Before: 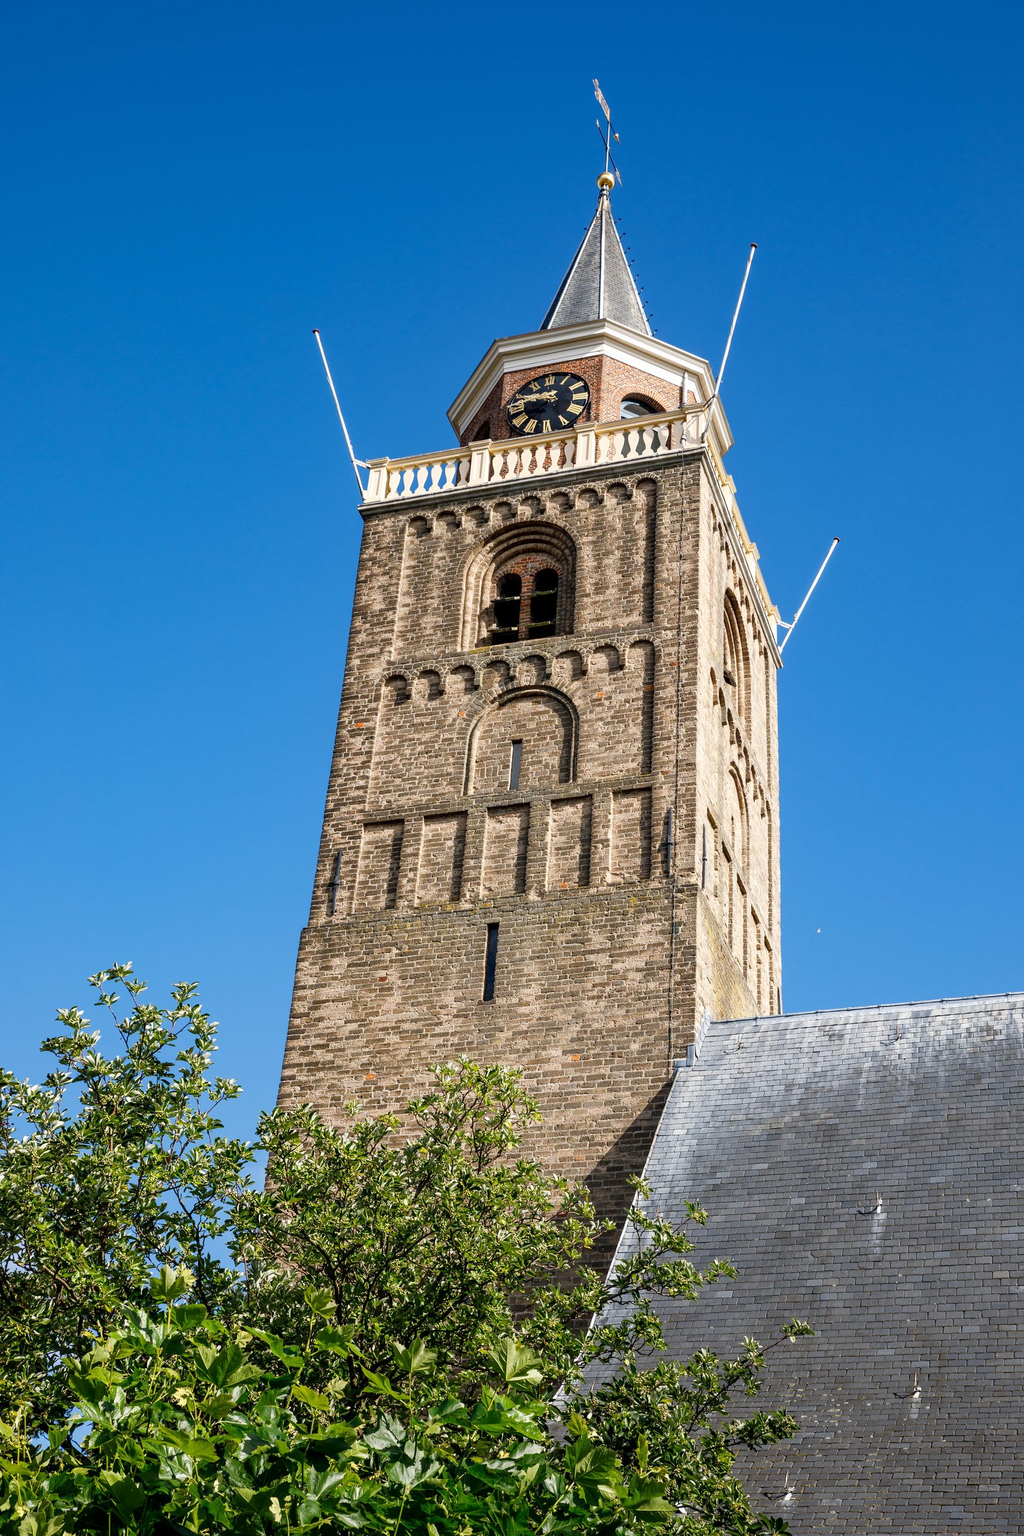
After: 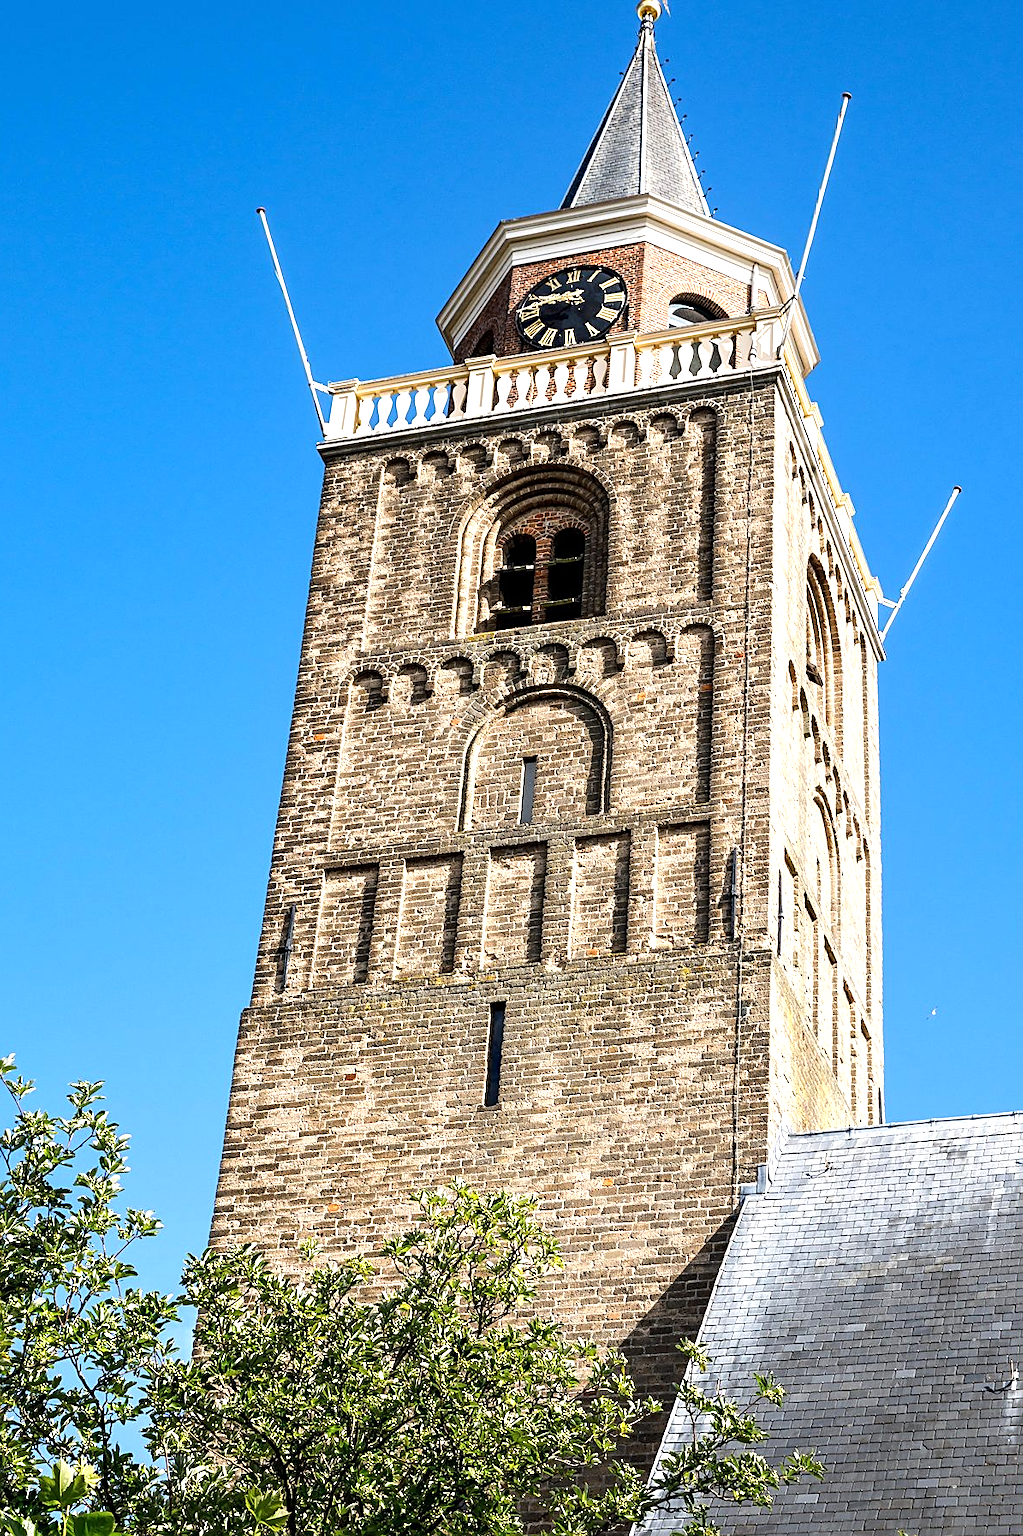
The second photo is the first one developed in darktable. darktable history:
crop and rotate: left 11.831%, top 11.346%, right 13.429%, bottom 13.899%
sharpen: on, module defaults
tone equalizer: -8 EV 0.001 EV, -7 EV -0.002 EV, -6 EV 0.002 EV, -5 EV -0.03 EV, -4 EV -0.116 EV, -3 EV -0.169 EV, -2 EV 0.24 EV, -1 EV 0.702 EV, +0 EV 0.493 EV
